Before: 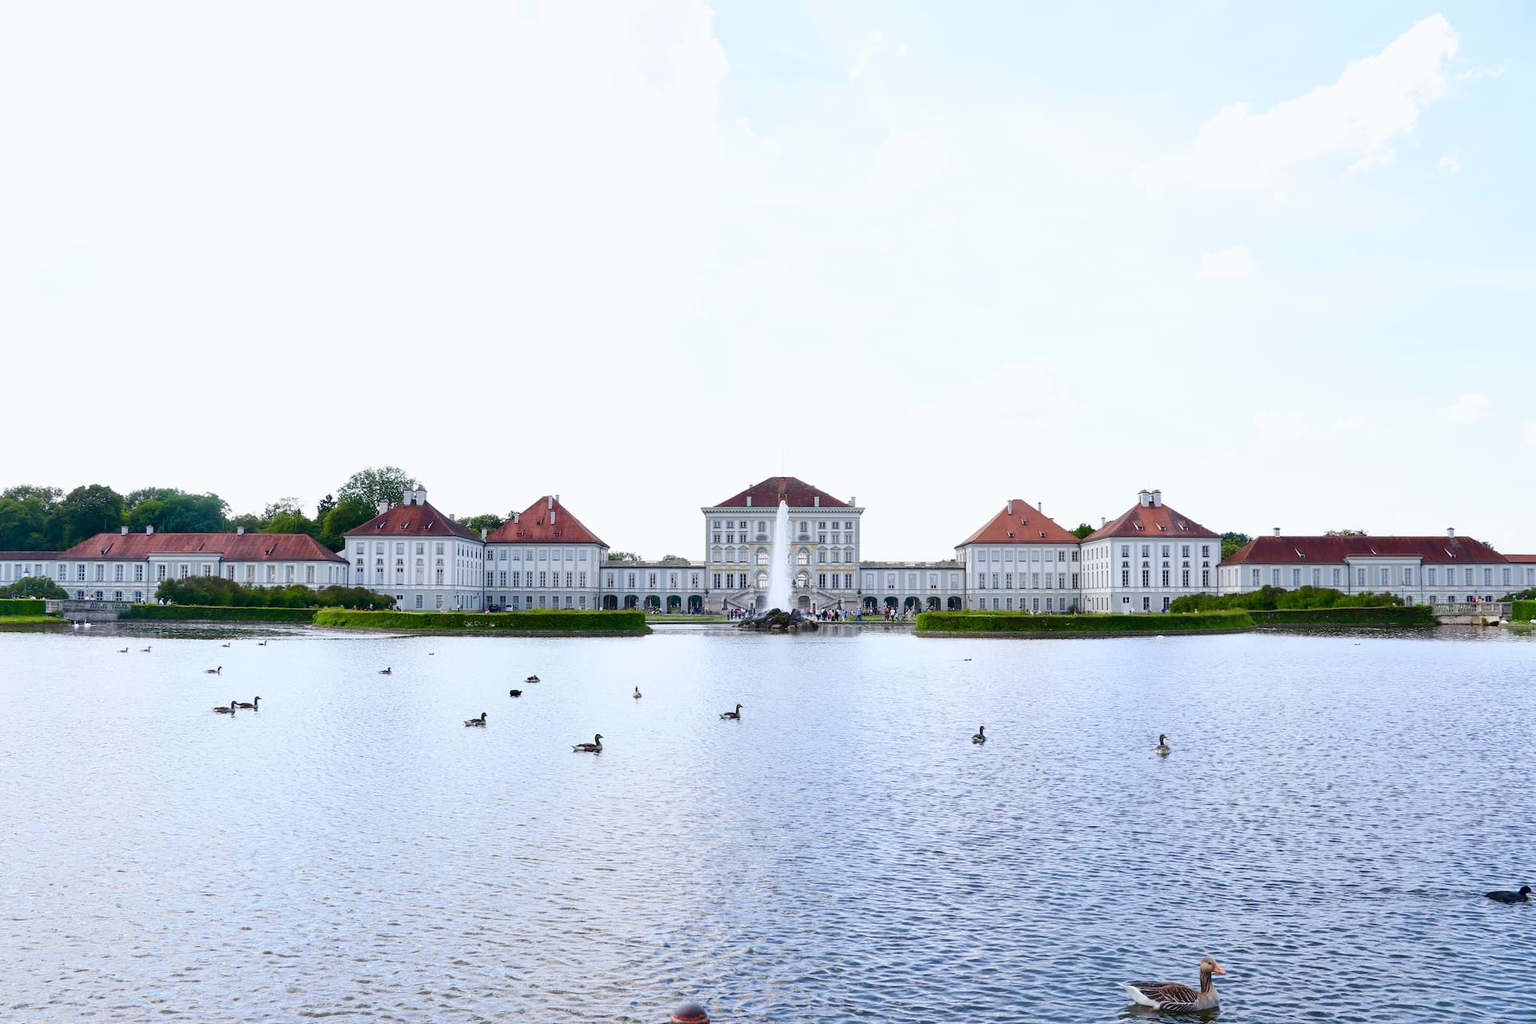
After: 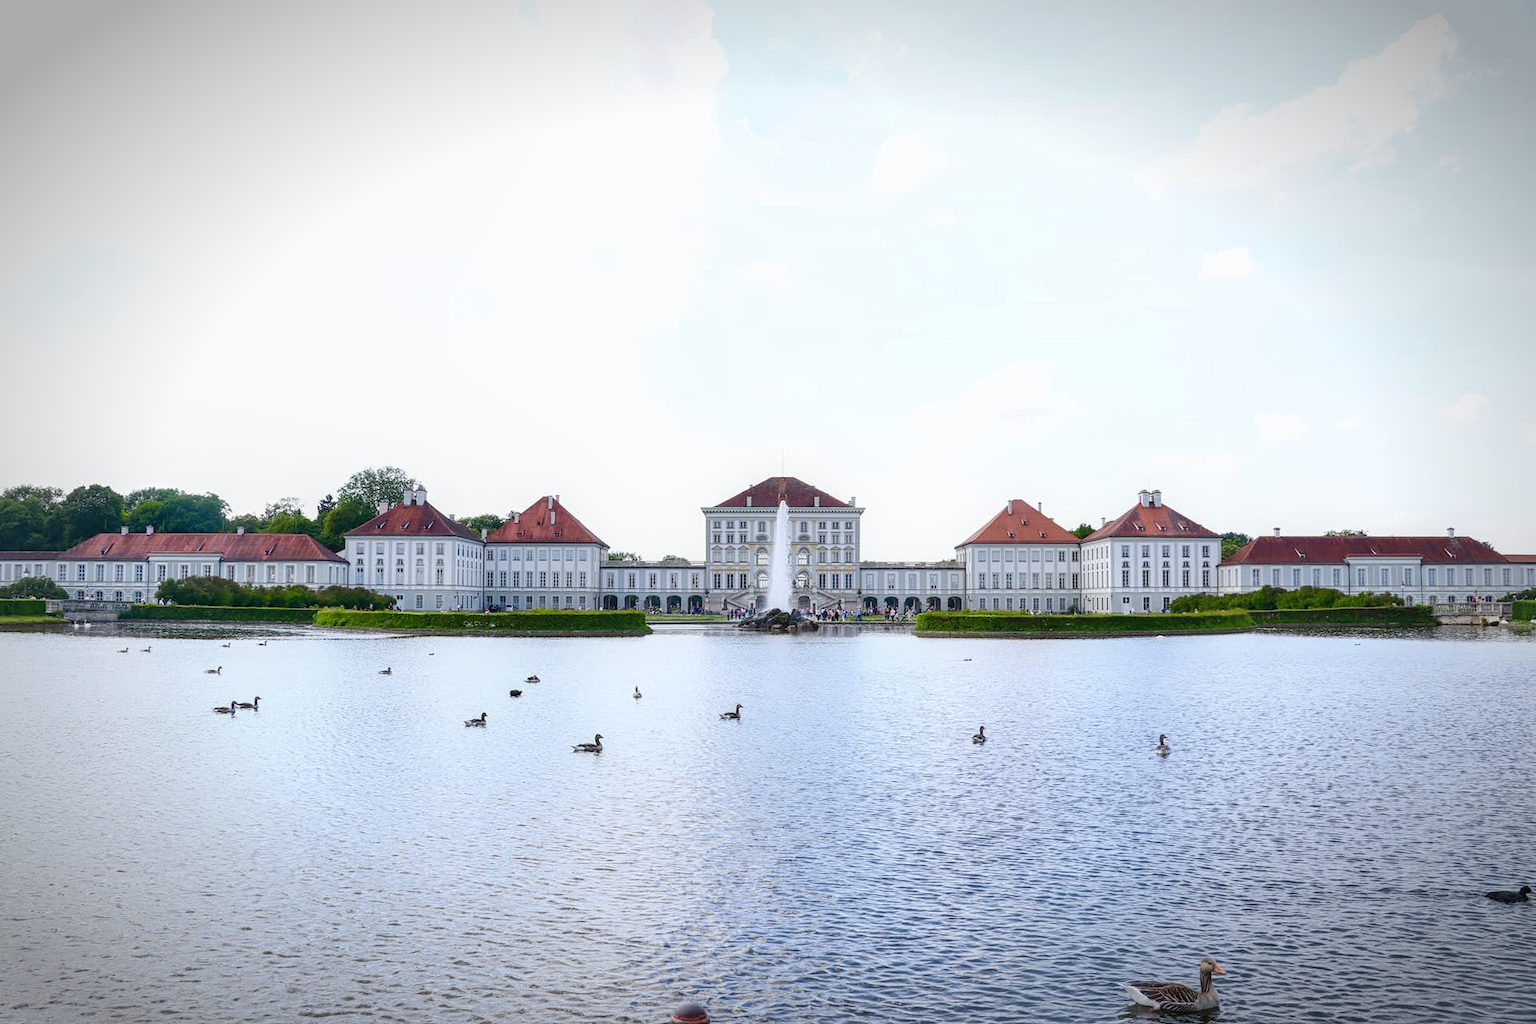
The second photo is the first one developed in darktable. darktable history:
contrast equalizer: octaves 7, y [[0.5, 0.488, 0.462, 0.461, 0.491, 0.5], [0.5 ×6], [0.5 ×6], [0 ×6], [0 ×6]]
local contrast: on, module defaults
vignetting: brightness -0.575, automatic ratio true
